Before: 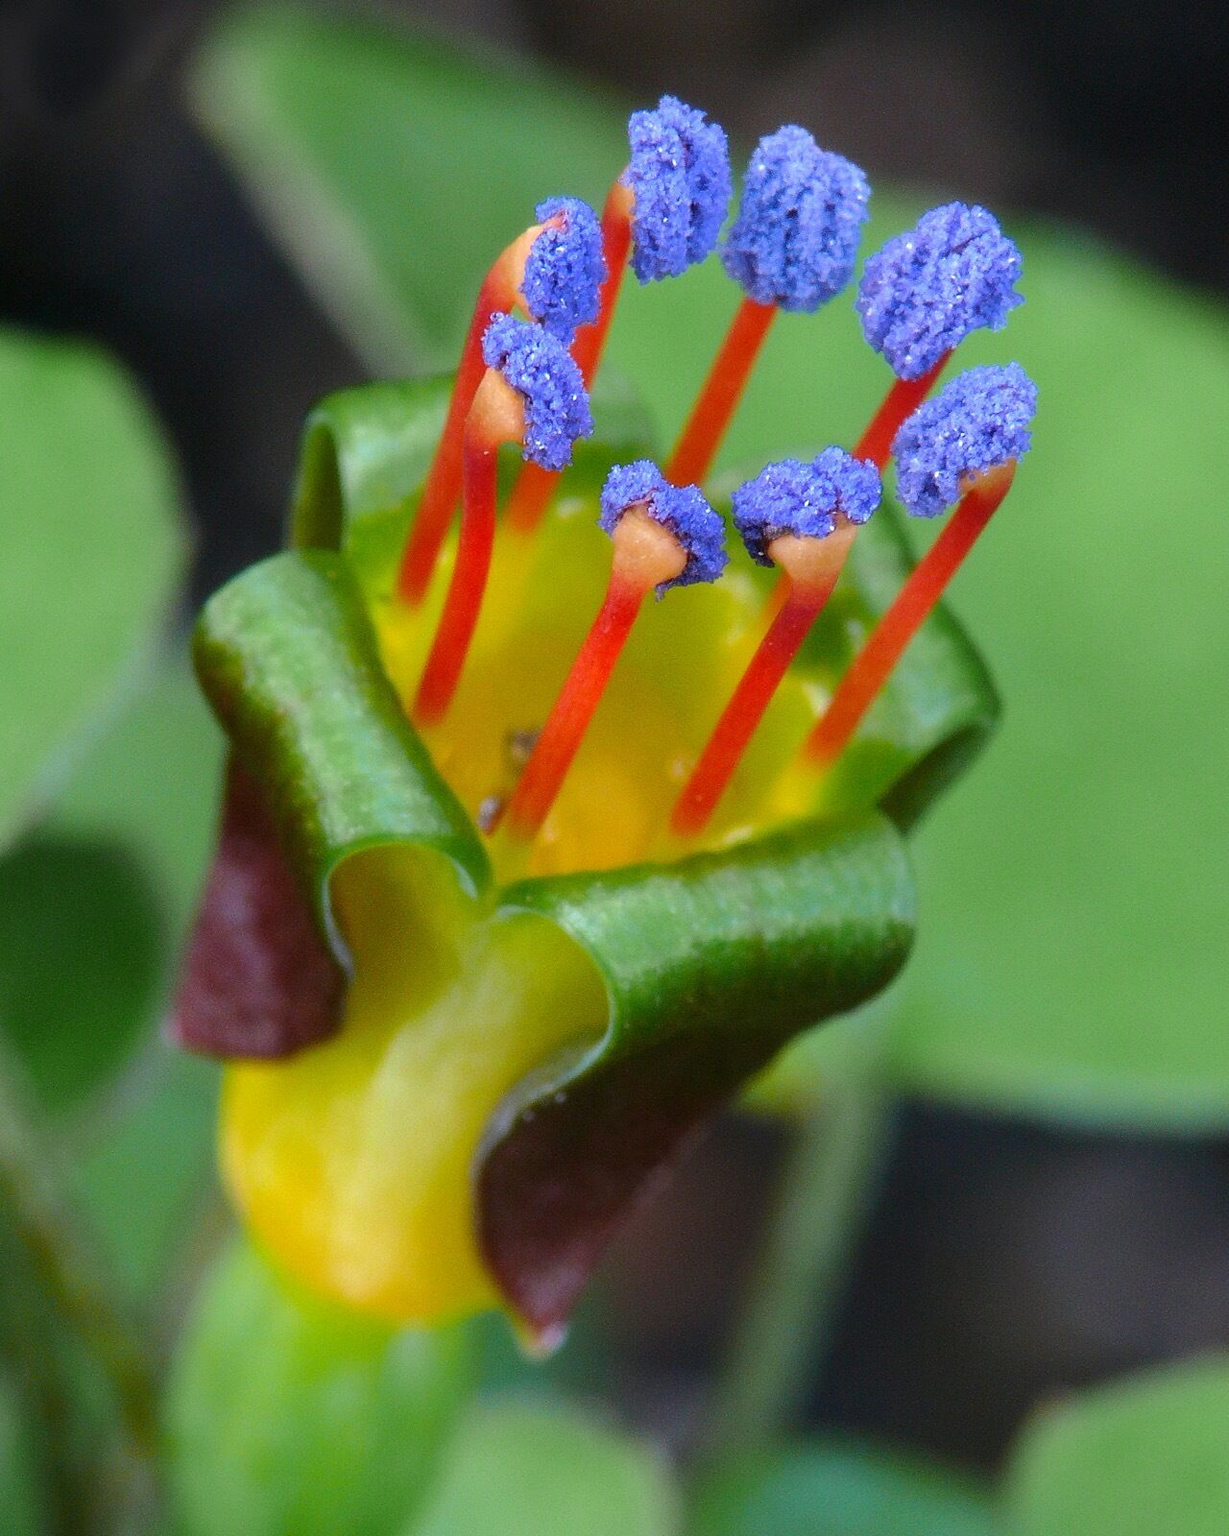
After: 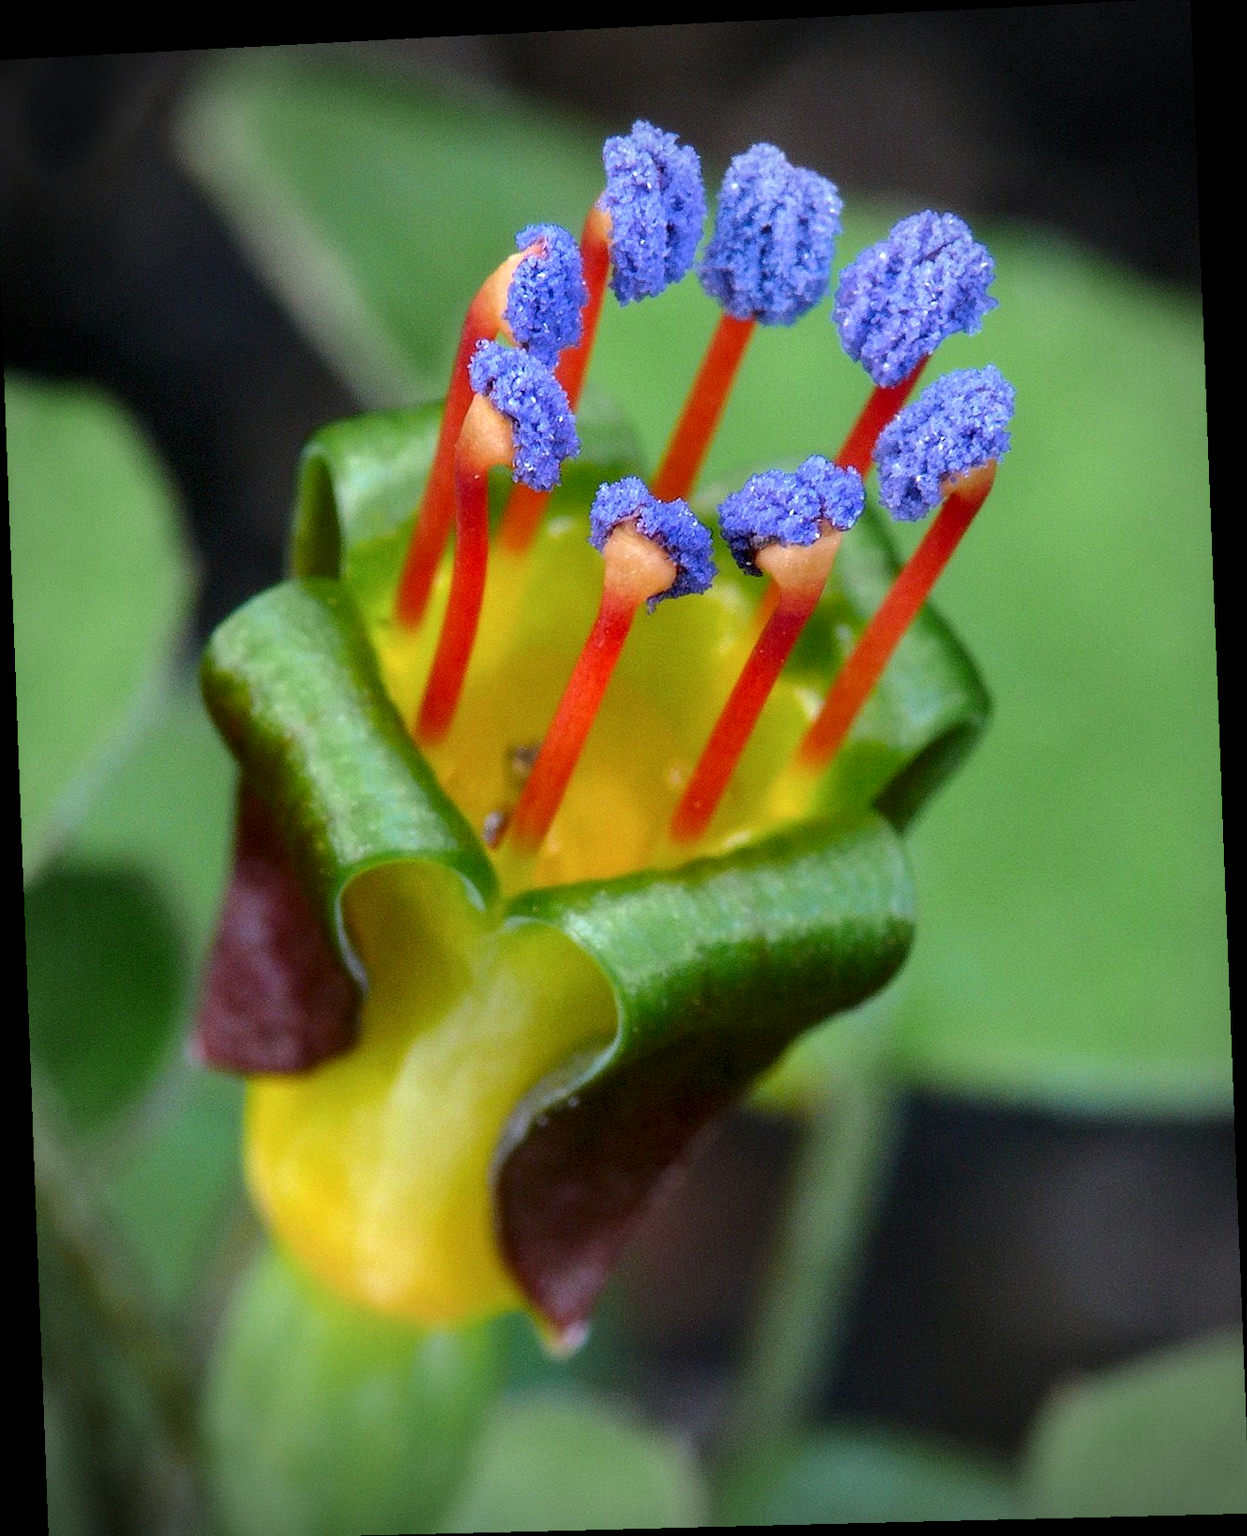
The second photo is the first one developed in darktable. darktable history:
local contrast: highlights 25%, shadows 75%, midtone range 0.75
vignetting: fall-off start 71.74%
crop and rotate: left 0.614%, top 0.179%, bottom 0.309%
rotate and perspective: rotation -2.22°, lens shift (horizontal) -0.022, automatic cropping off
